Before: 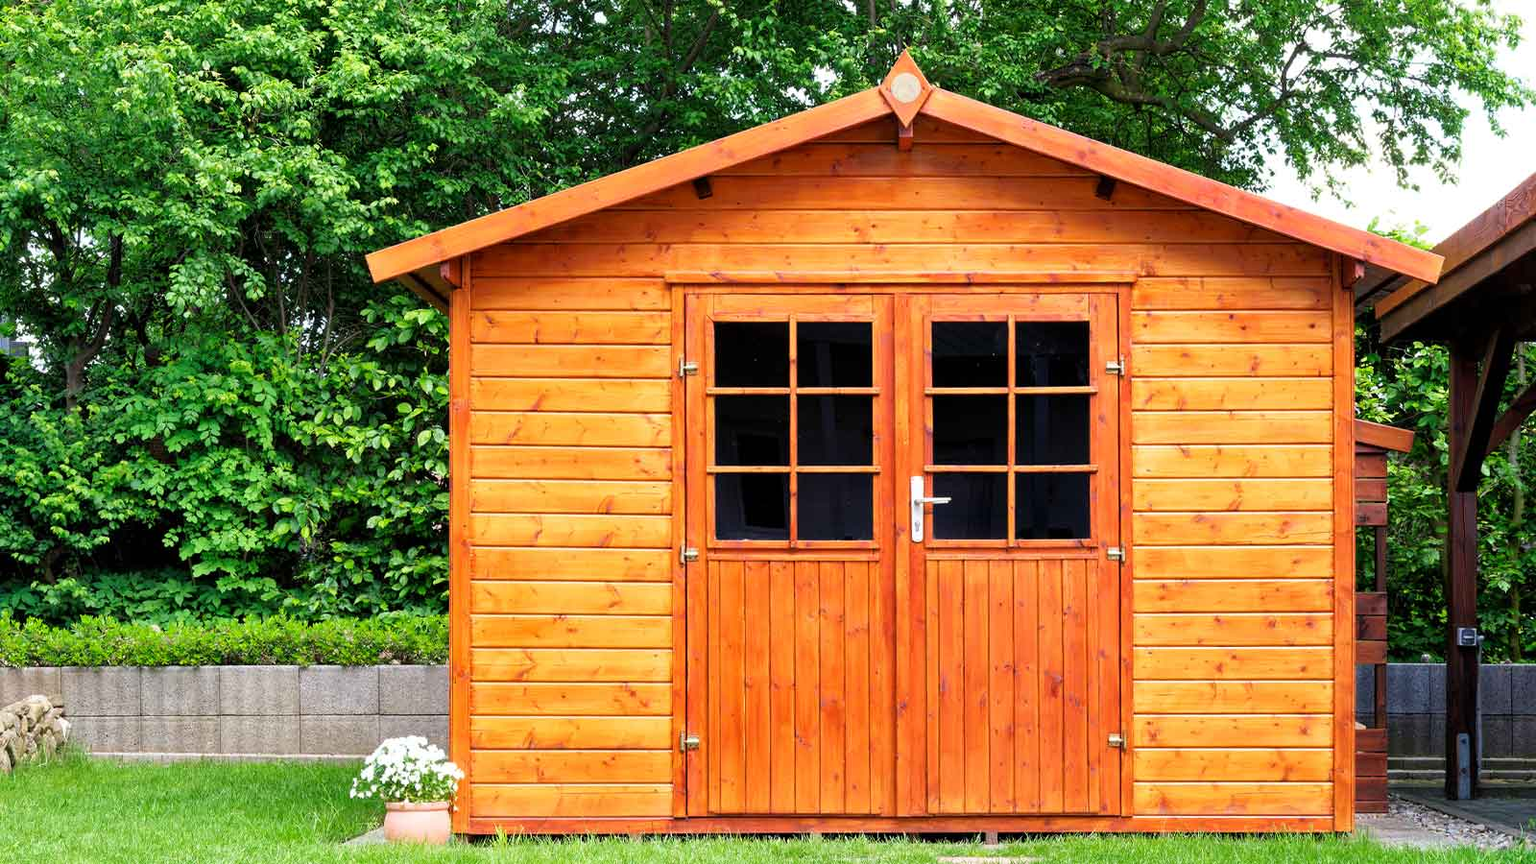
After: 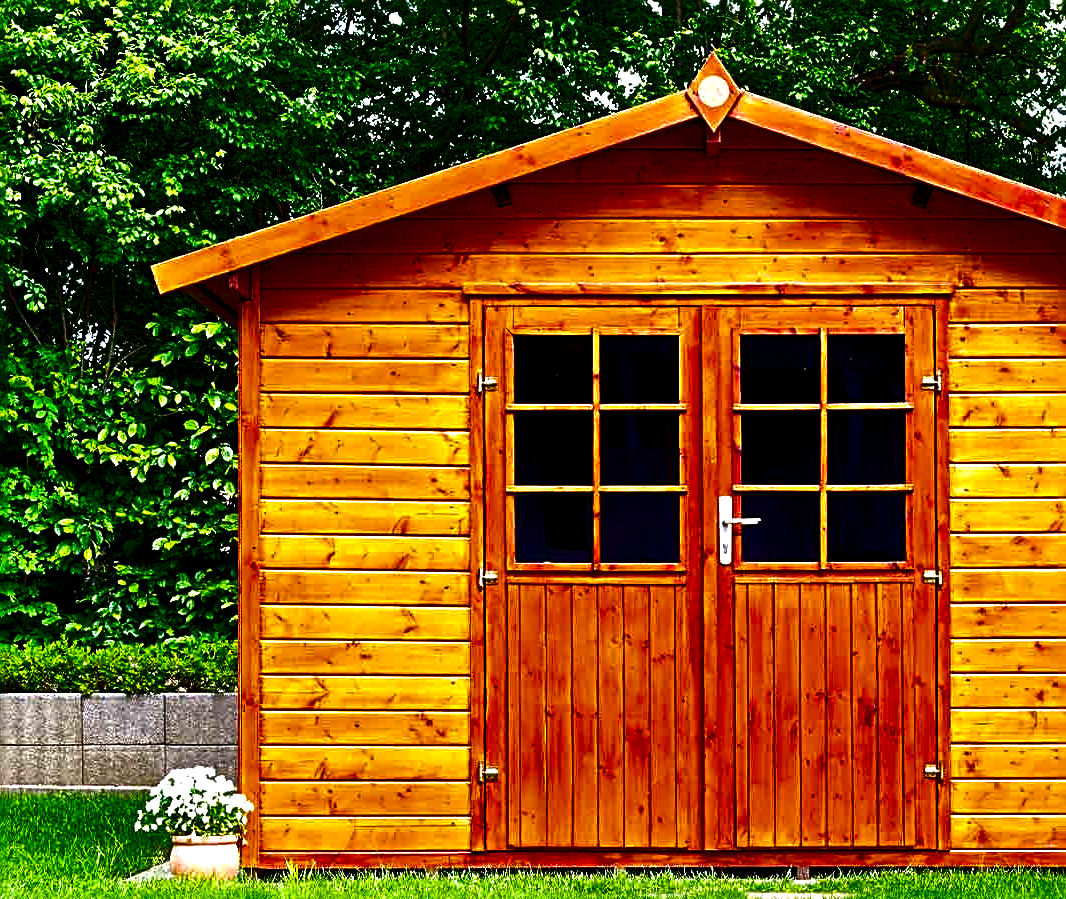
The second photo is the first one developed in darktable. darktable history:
sharpen: radius 3.025, amount 0.757
color balance rgb: linear chroma grading › global chroma 9%, perceptual saturation grading › global saturation 36%, perceptual saturation grading › shadows 35%, perceptual brilliance grading › global brilliance 15%, perceptual brilliance grading › shadows -35%, global vibrance 15%
crop and rotate: left 14.385%, right 18.948%
contrast brightness saturation: brightness -0.52
